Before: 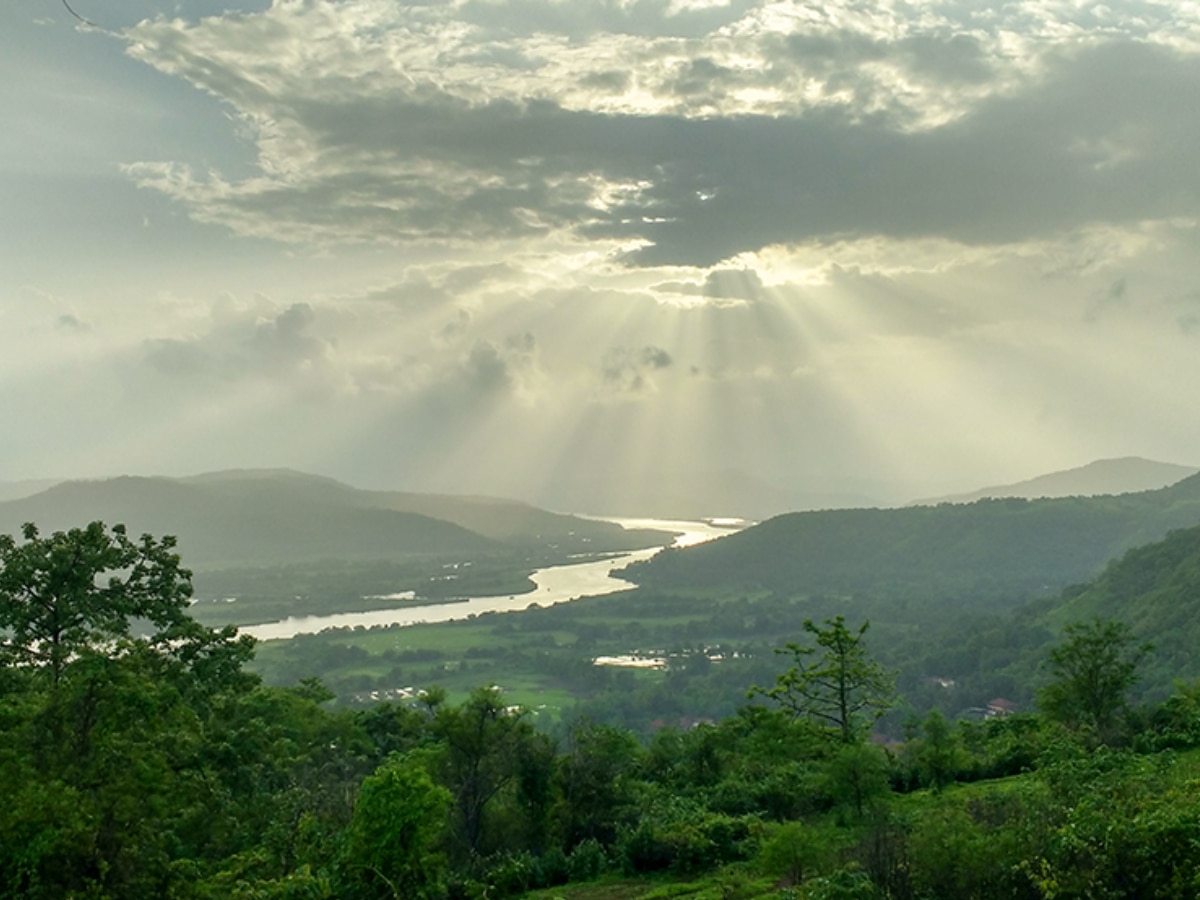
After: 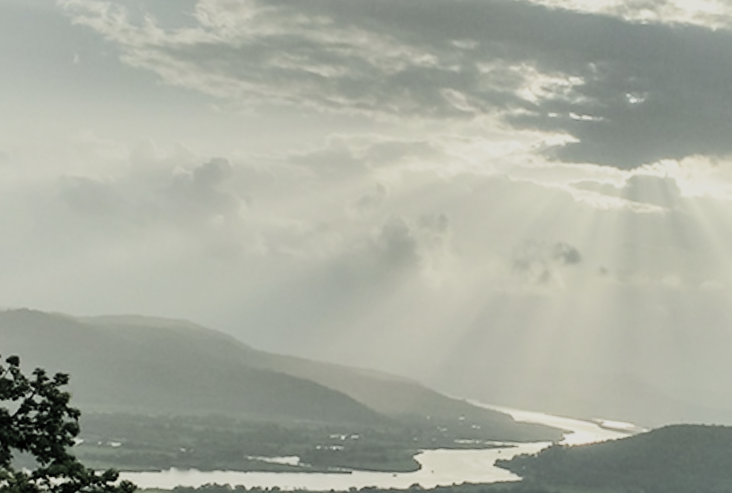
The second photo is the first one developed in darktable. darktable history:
filmic rgb: black relative exposure -5.11 EV, white relative exposure 3.99 EV, hardness 2.9, contrast 1.41, highlights saturation mix -19.71%, color science v5 (2021), contrast in shadows safe, contrast in highlights safe
crop and rotate: angle -6.8°, left 2.121%, top 6.693%, right 27.622%, bottom 30.179%
